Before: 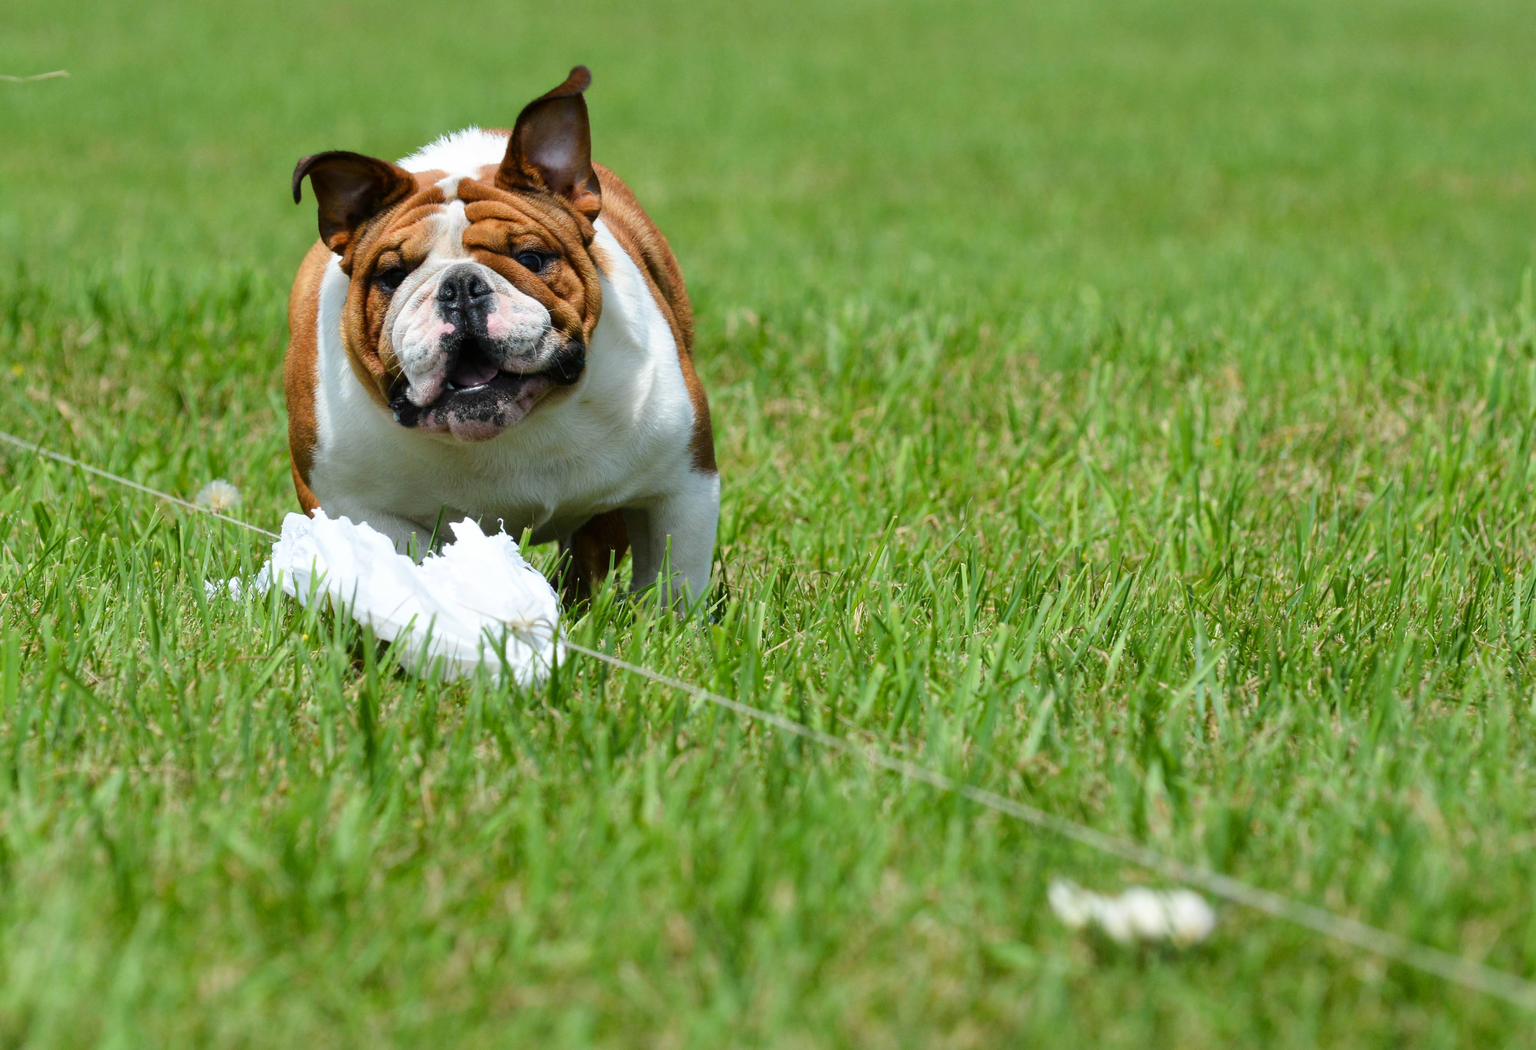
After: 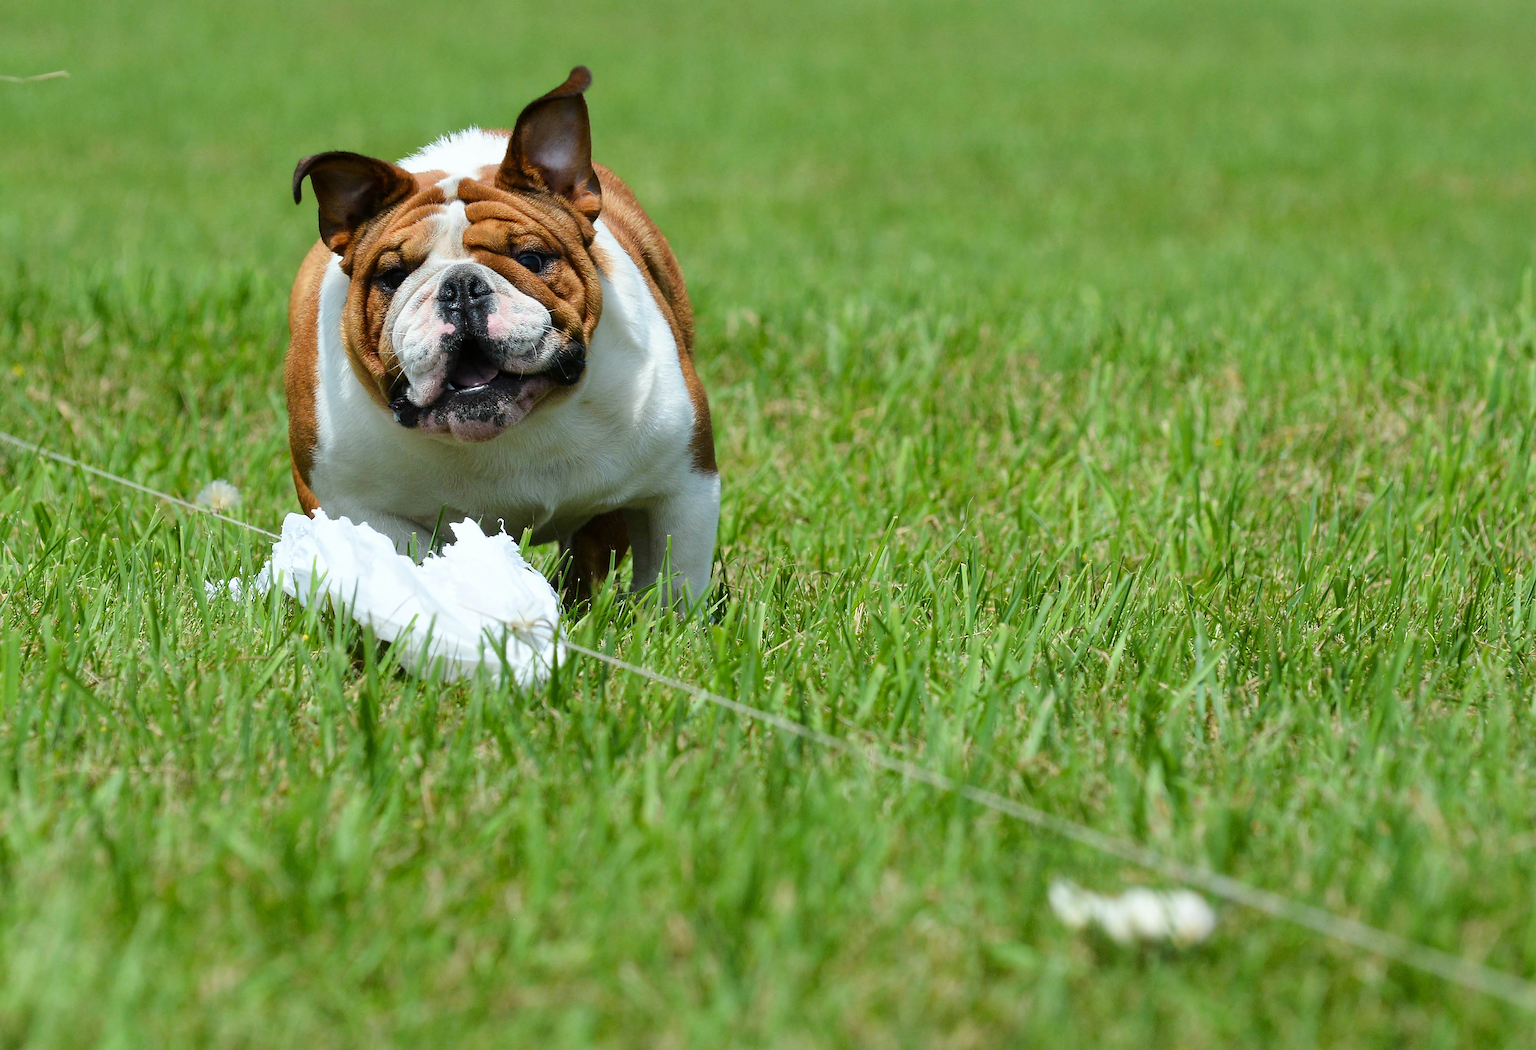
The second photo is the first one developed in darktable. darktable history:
white balance: red 0.978, blue 0.999
sharpen: radius 1.4, amount 1.25, threshold 0.7
